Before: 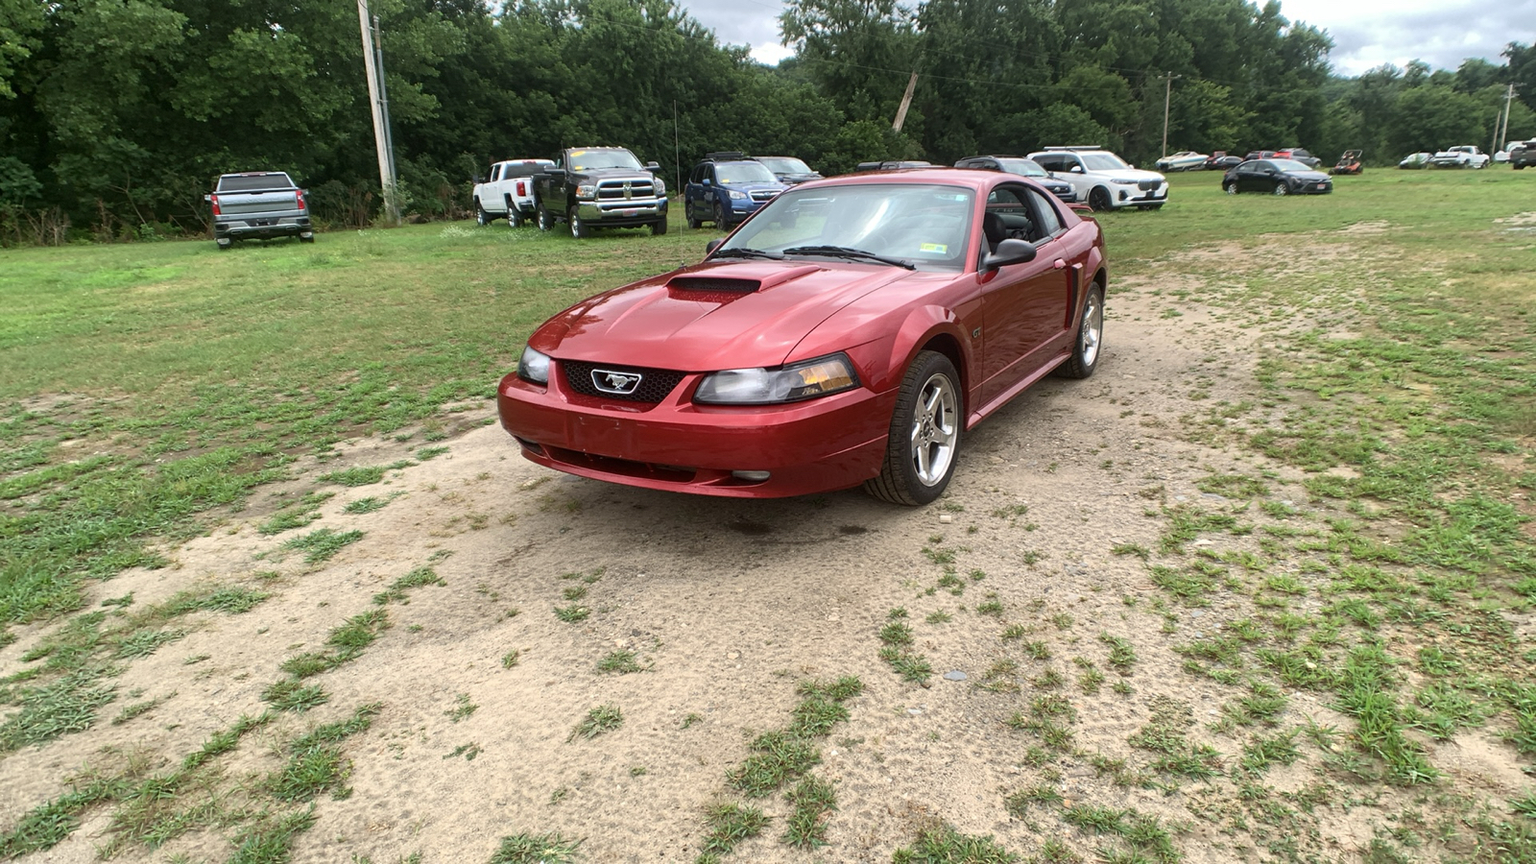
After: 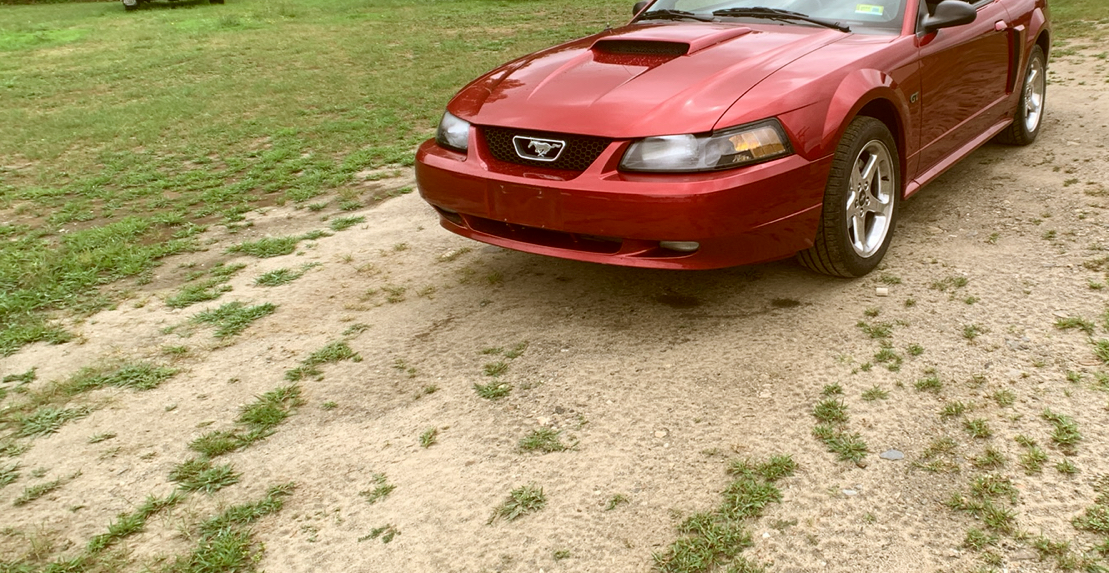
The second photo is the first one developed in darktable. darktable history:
crop: left 6.488%, top 27.668%, right 24.183%, bottom 8.656%
color correction: highlights a* -0.482, highlights b* 0.161, shadows a* 4.66, shadows b* 20.72
